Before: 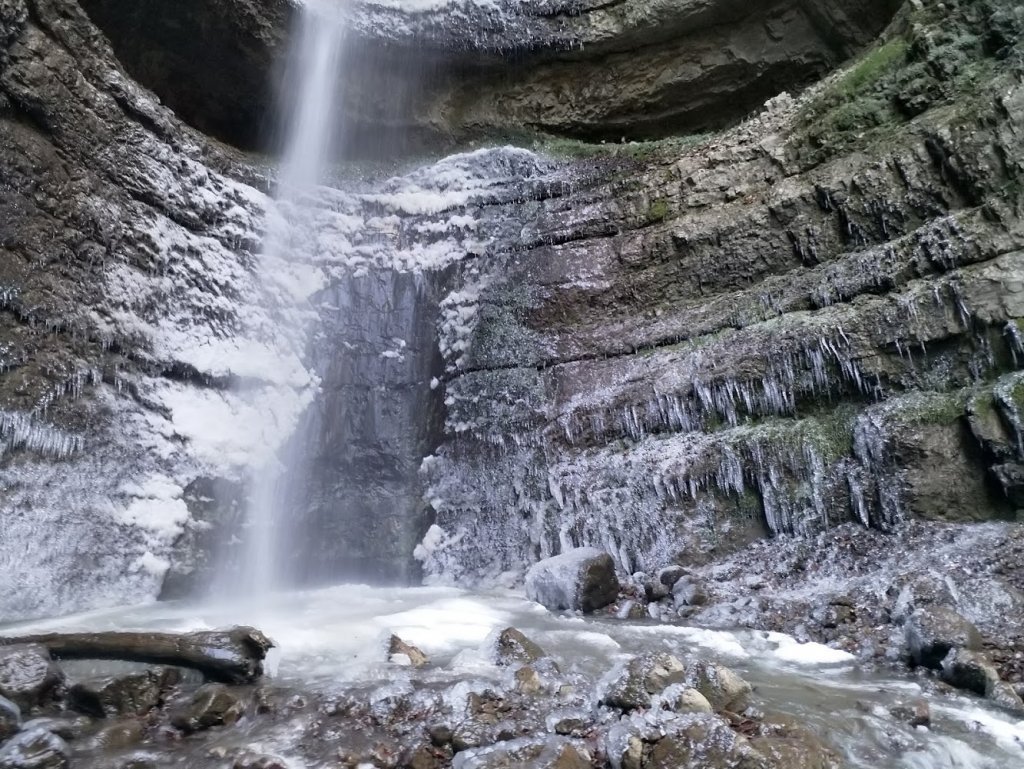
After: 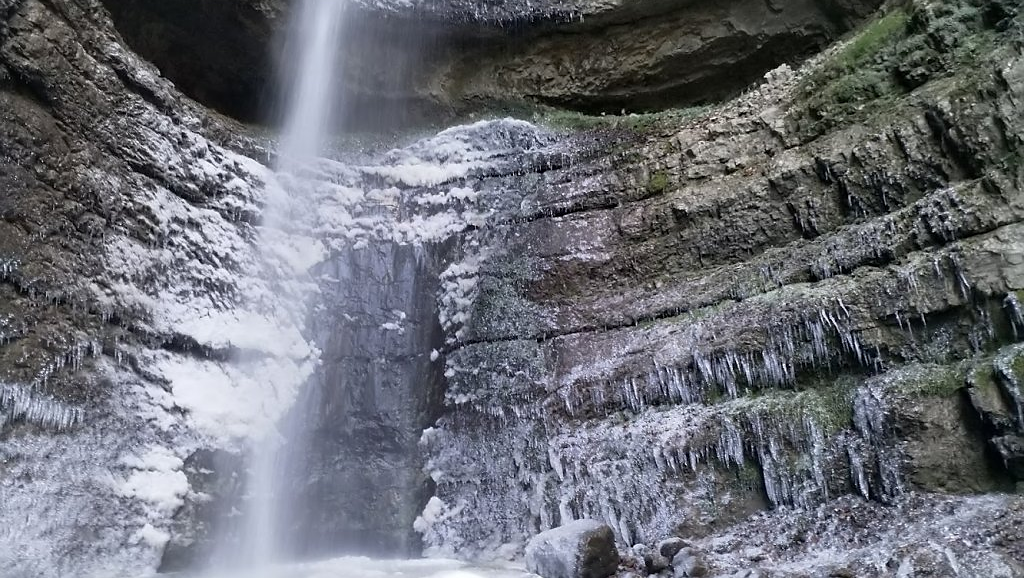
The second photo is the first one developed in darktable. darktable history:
sharpen: radius 1.034, threshold 1.127
crop: top 3.692%, bottom 21.133%
